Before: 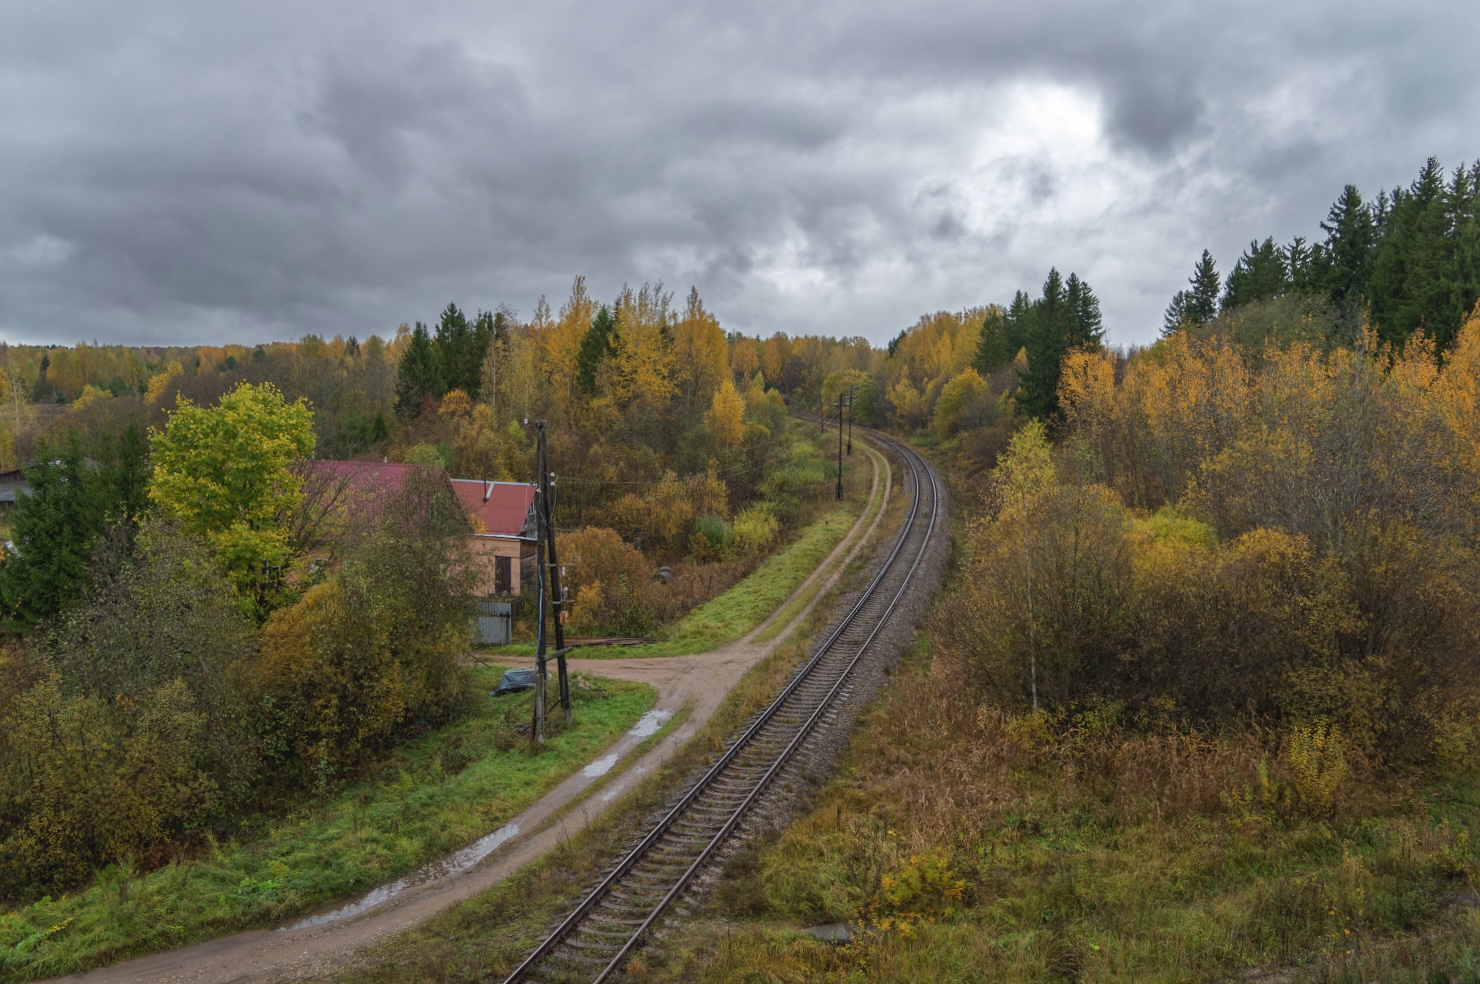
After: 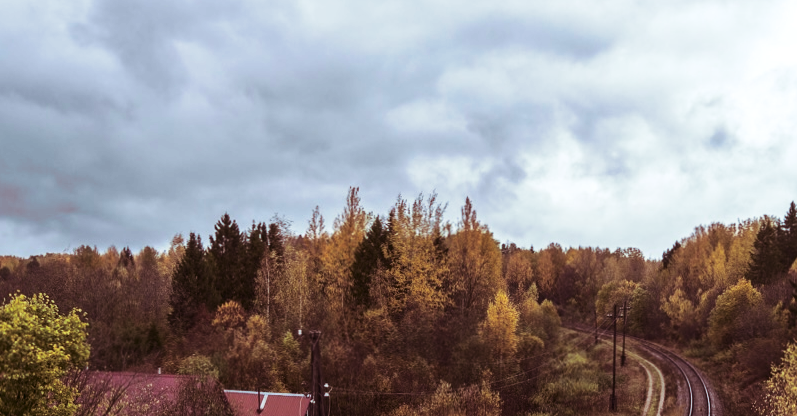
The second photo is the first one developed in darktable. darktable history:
crop: left 15.306%, top 9.065%, right 30.789%, bottom 48.638%
split-toning: on, module defaults
white balance: red 0.976, blue 1.04
contrast brightness saturation: contrast 0.39, brightness 0.1
